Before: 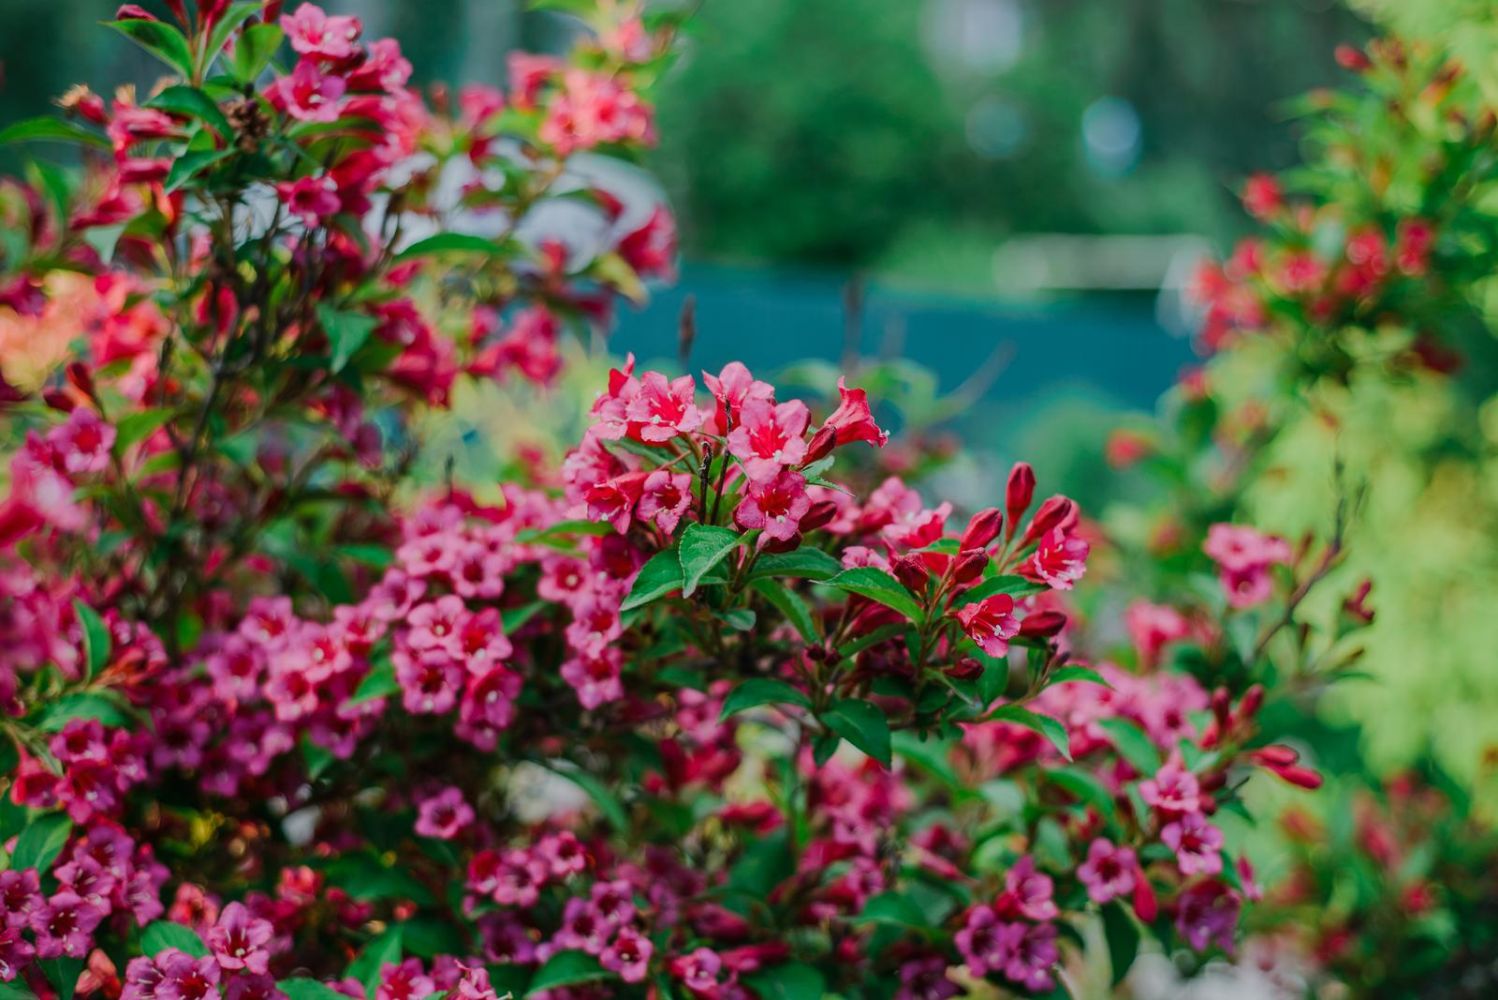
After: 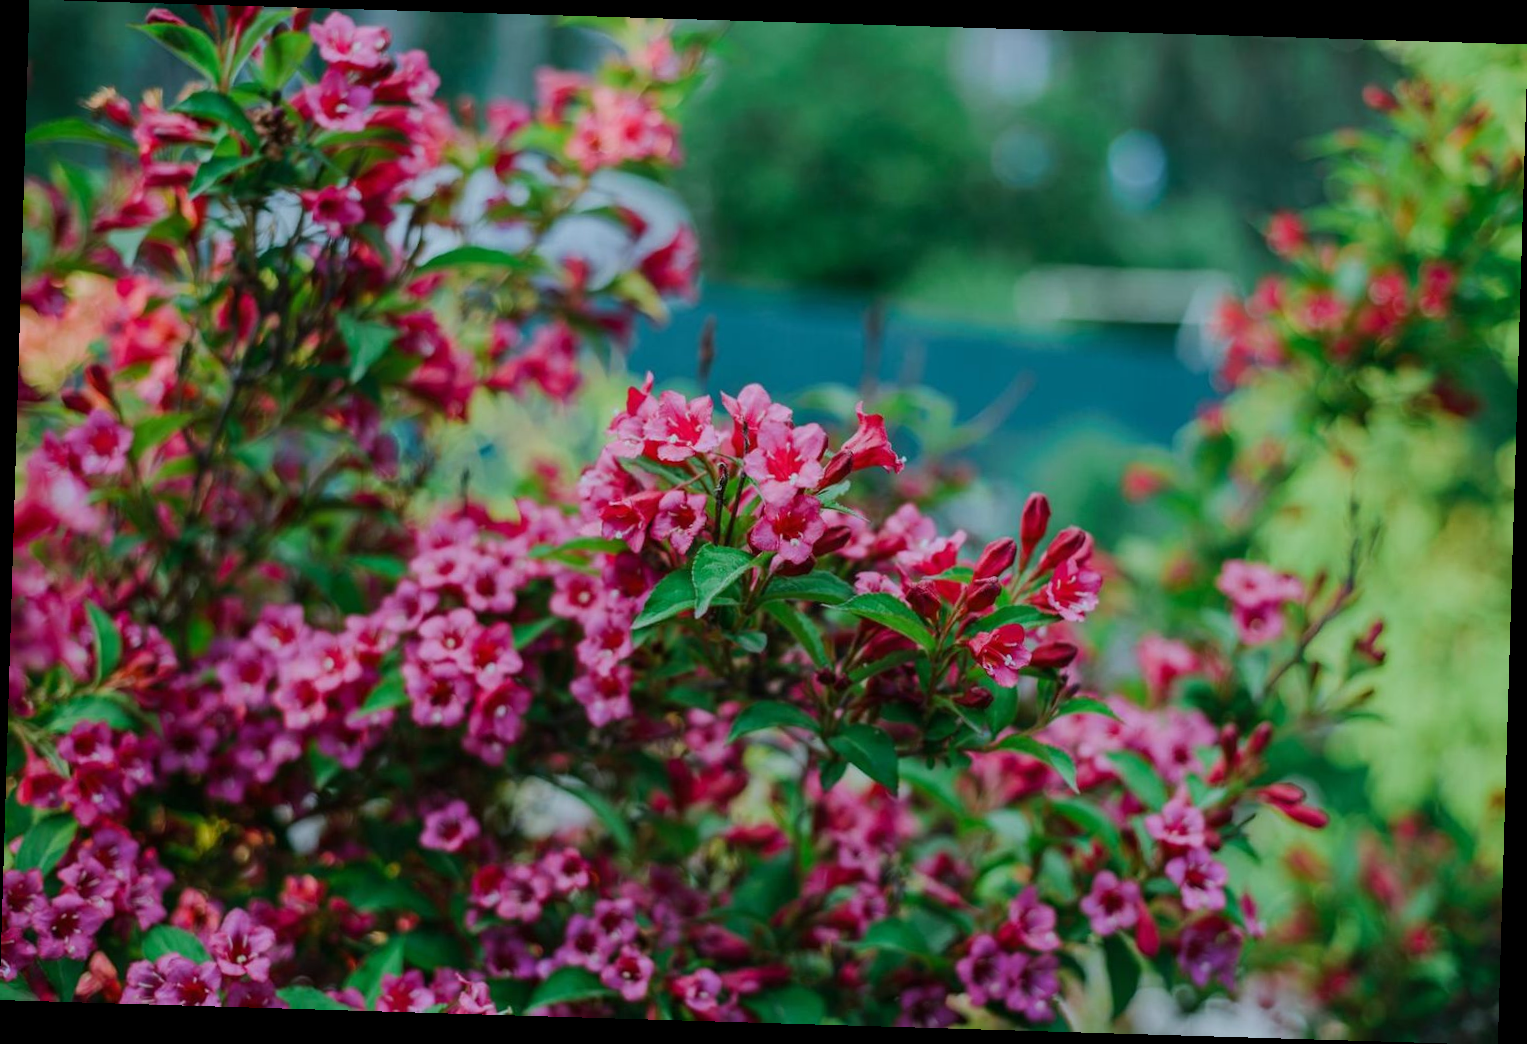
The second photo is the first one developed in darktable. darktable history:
white balance: red 0.925, blue 1.046
rotate and perspective: rotation 1.72°, automatic cropping off
